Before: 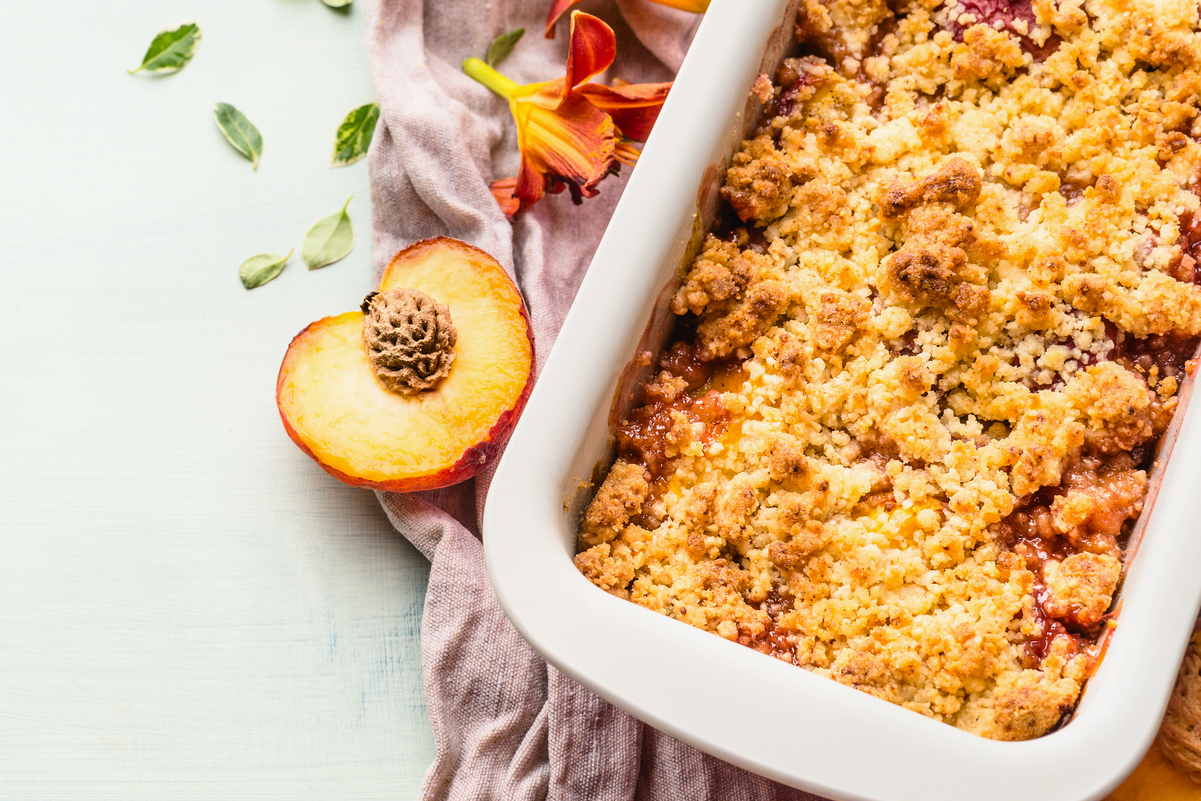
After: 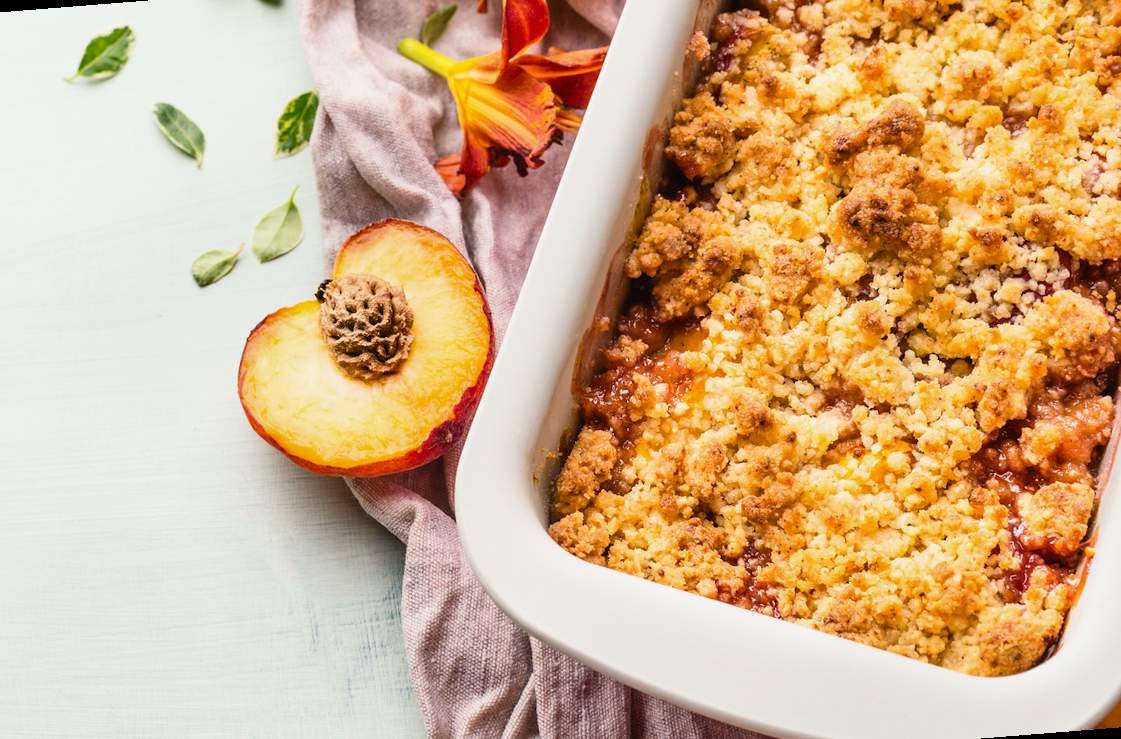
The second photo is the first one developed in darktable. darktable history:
shadows and highlights: shadows 32, highlights -32, soften with gaussian
rotate and perspective: rotation -4.57°, crop left 0.054, crop right 0.944, crop top 0.087, crop bottom 0.914
